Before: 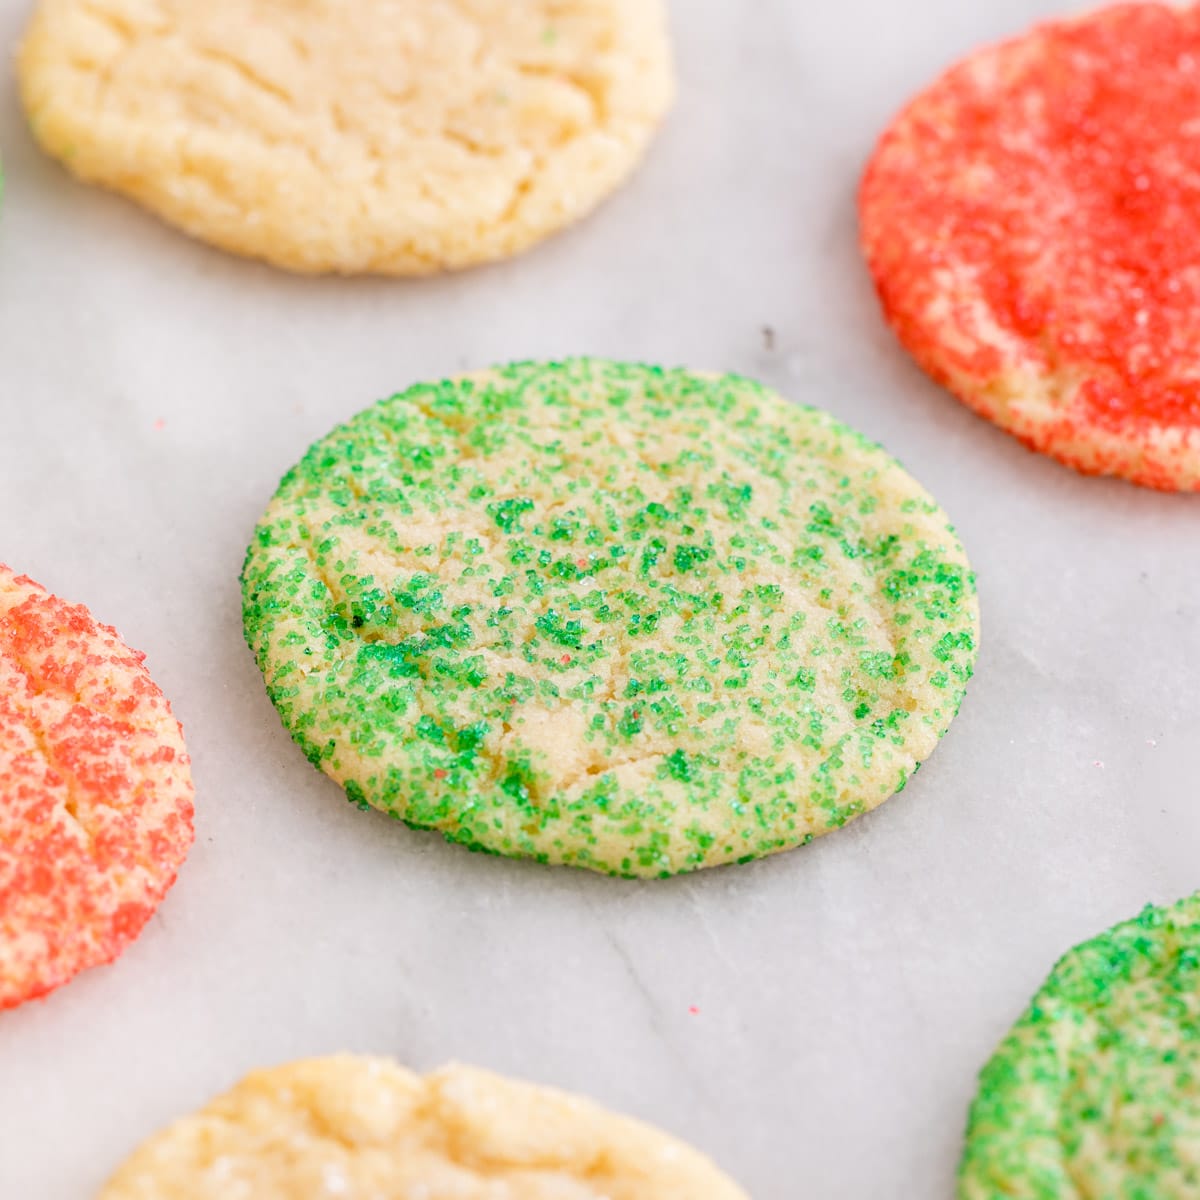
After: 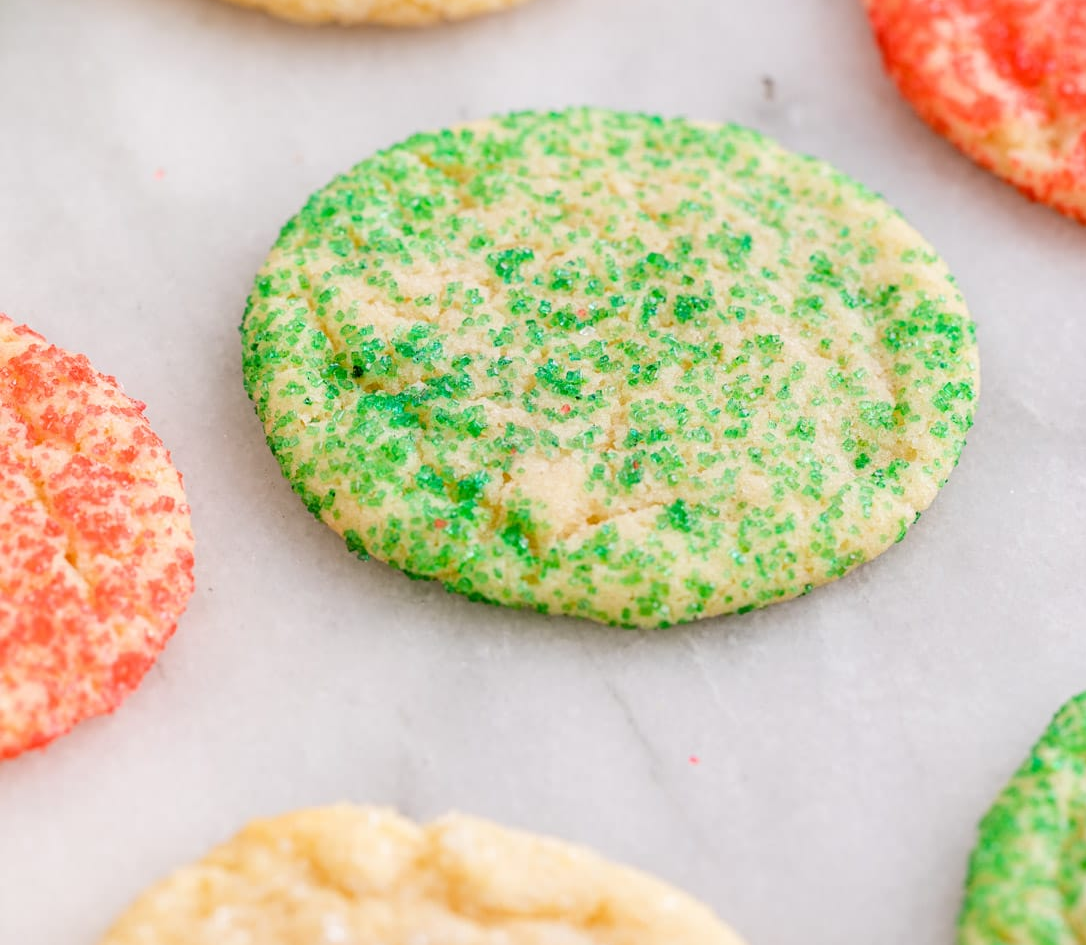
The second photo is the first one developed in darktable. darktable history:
white balance: emerald 1
crop: top 20.916%, right 9.437%, bottom 0.316%
